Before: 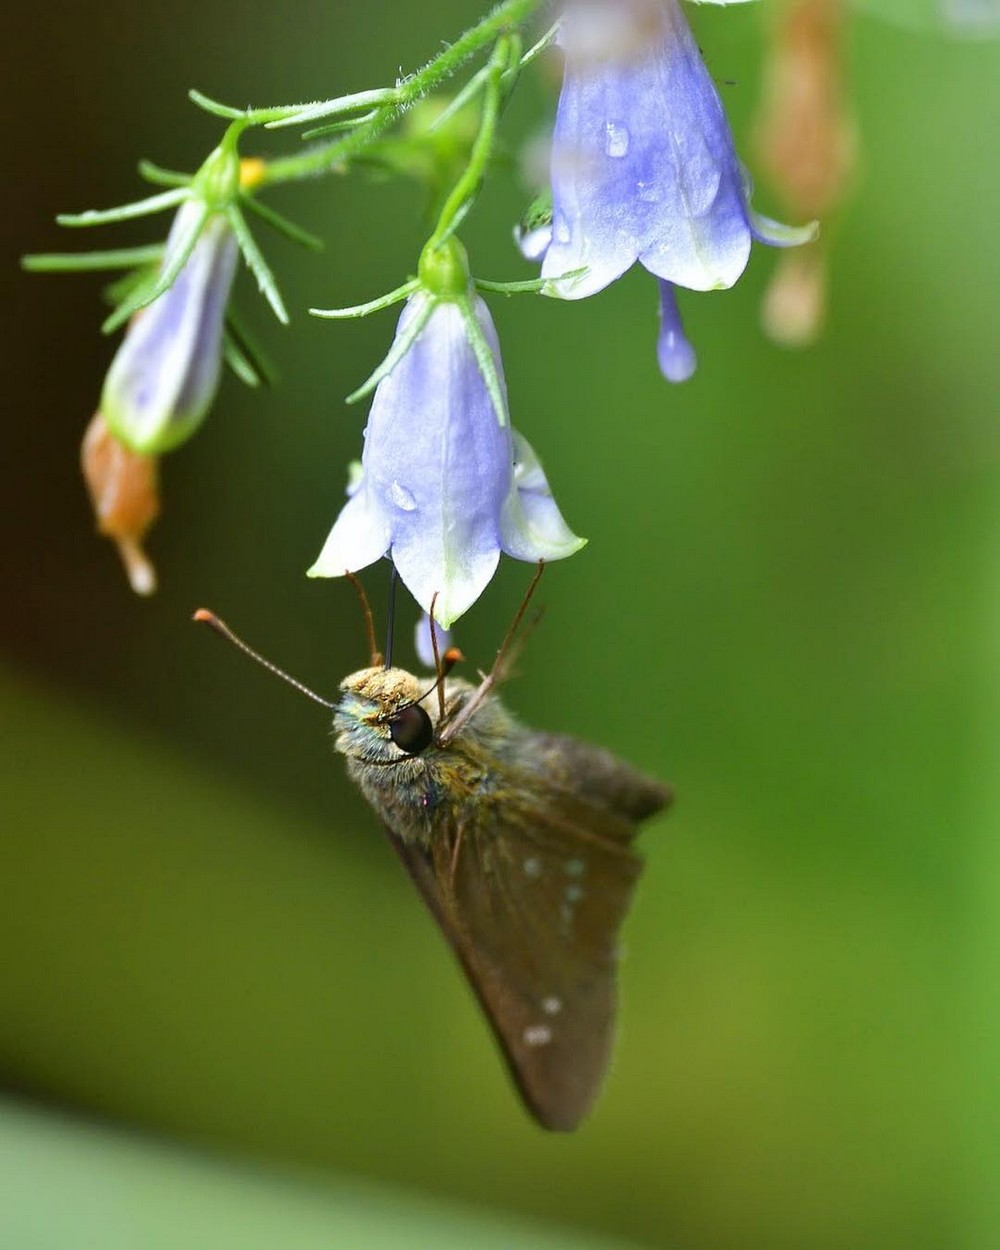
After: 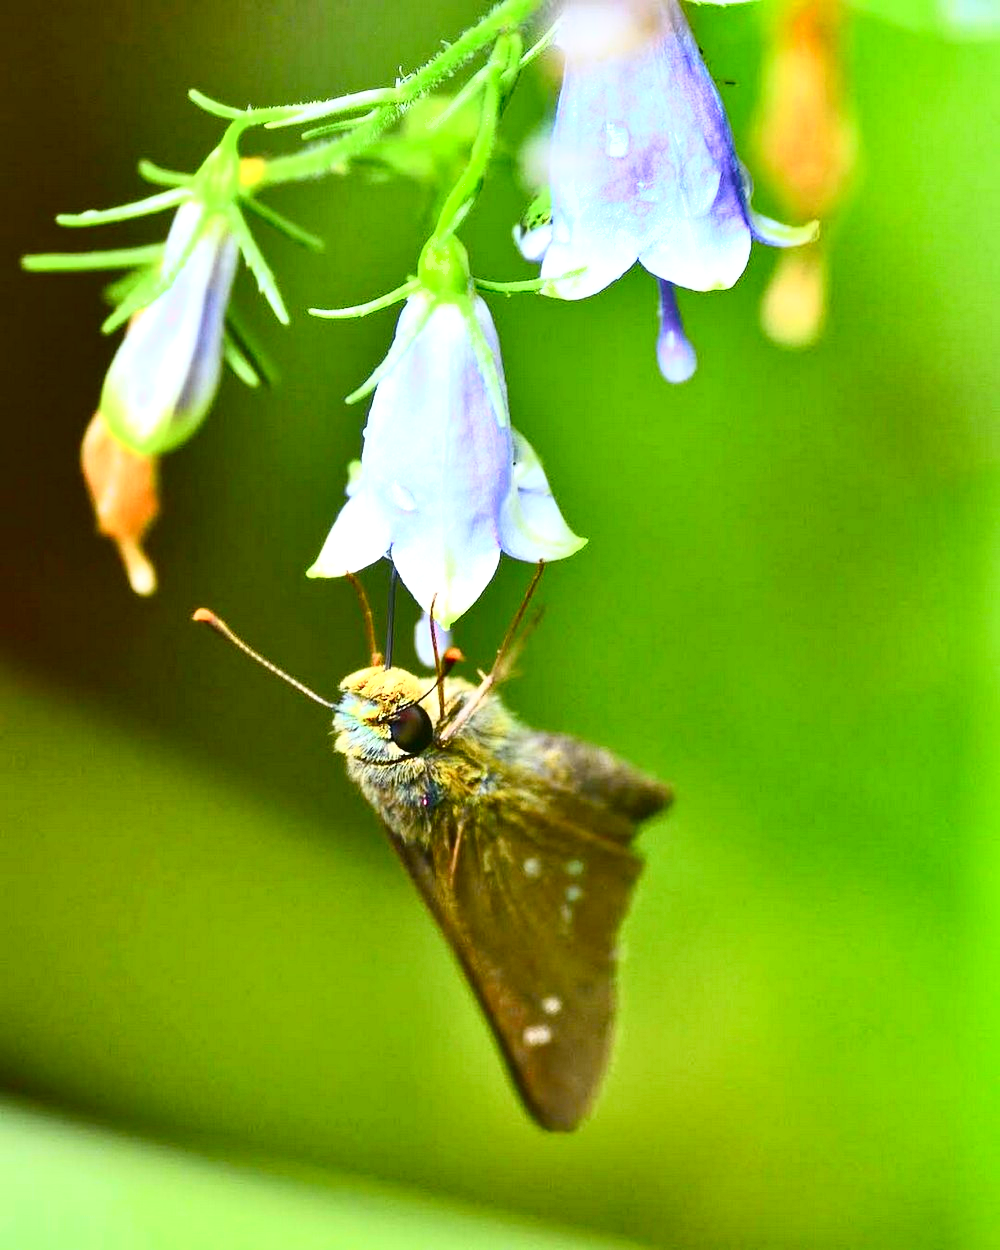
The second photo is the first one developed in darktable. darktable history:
tone equalizer: -8 EV -0.001 EV, -7 EV 0.005 EV, -6 EV -0.015 EV, -5 EV 0.018 EV, -4 EV -0.025 EV, -3 EV 0.039 EV, -2 EV -0.082 EV, -1 EV -0.314 EV, +0 EV -0.565 EV
shadows and highlights: shadows 11.36, white point adjustment 1.29, soften with gaussian
exposure: black level correction 0, exposure 1.2 EV, compensate highlight preservation false
tone curve: curves: ch0 [(0, 0) (0.187, 0.12) (0.384, 0.363) (0.577, 0.681) (0.735, 0.881) (0.864, 0.959) (1, 0.987)]; ch1 [(0, 0) (0.402, 0.36) (0.476, 0.466) (0.501, 0.501) (0.518, 0.514) (0.564, 0.614) (0.614, 0.664) (0.741, 0.829) (1, 1)]; ch2 [(0, 0) (0.429, 0.387) (0.483, 0.481) (0.503, 0.501) (0.522, 0.531) (0.564, 0.605) (0.615, 0.697) (0.702, 0.774) (1, 0.895)], color space Lab, independent channels, preserve colors none
